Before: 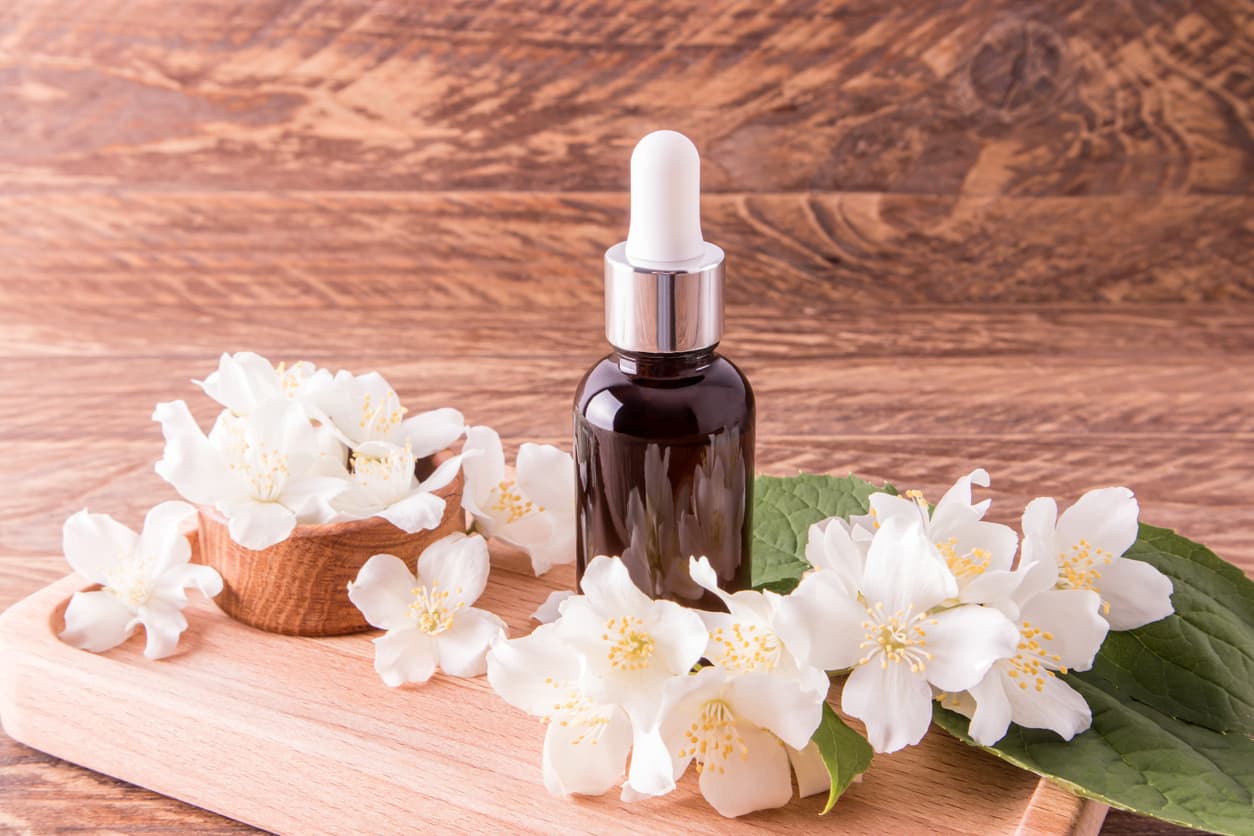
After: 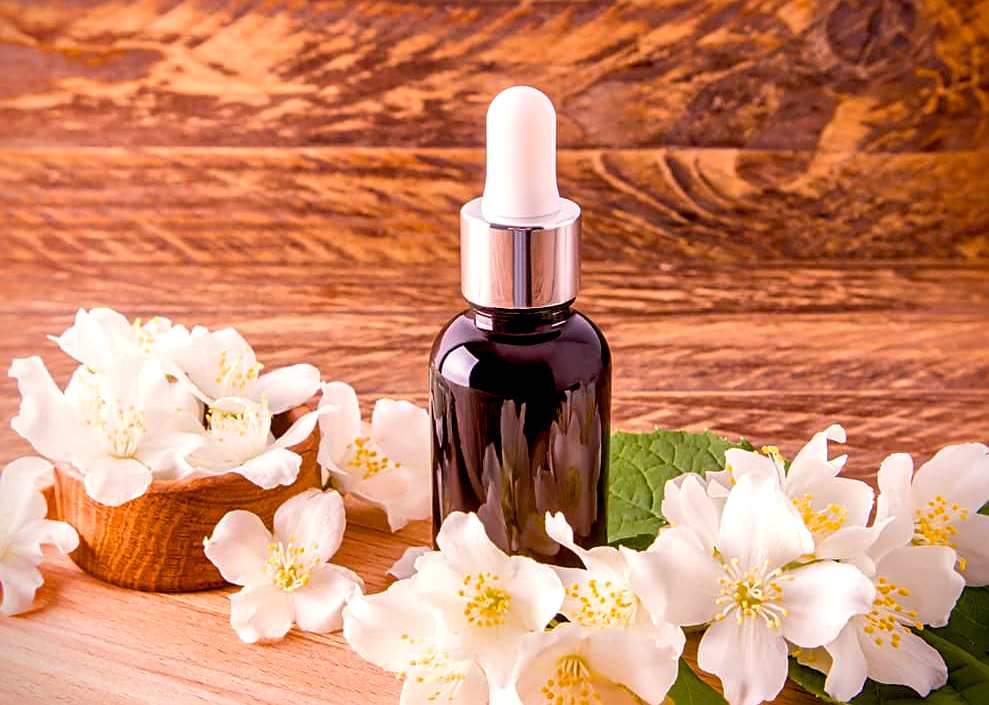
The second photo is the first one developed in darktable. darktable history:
sharpen: on, module defaults
vignetting: saturation 0.375, dithering 8-bit output
levels: levels [0, 0.499, 1]
color balance rgb: highlights gain › chroma 1.353%, highlights gain › hue 57.32°, global offset › luminance -0.838%, perceptual saturation grading › global saturation 29.5%, global vibrance 39.542%
crop: left 11.544%, top 5.323%, right 9.579%, bottom 10.28%
local contrast: mode bilateral grid, contrast 21, coarseness 51, detail 172%, midtone range 0.2
